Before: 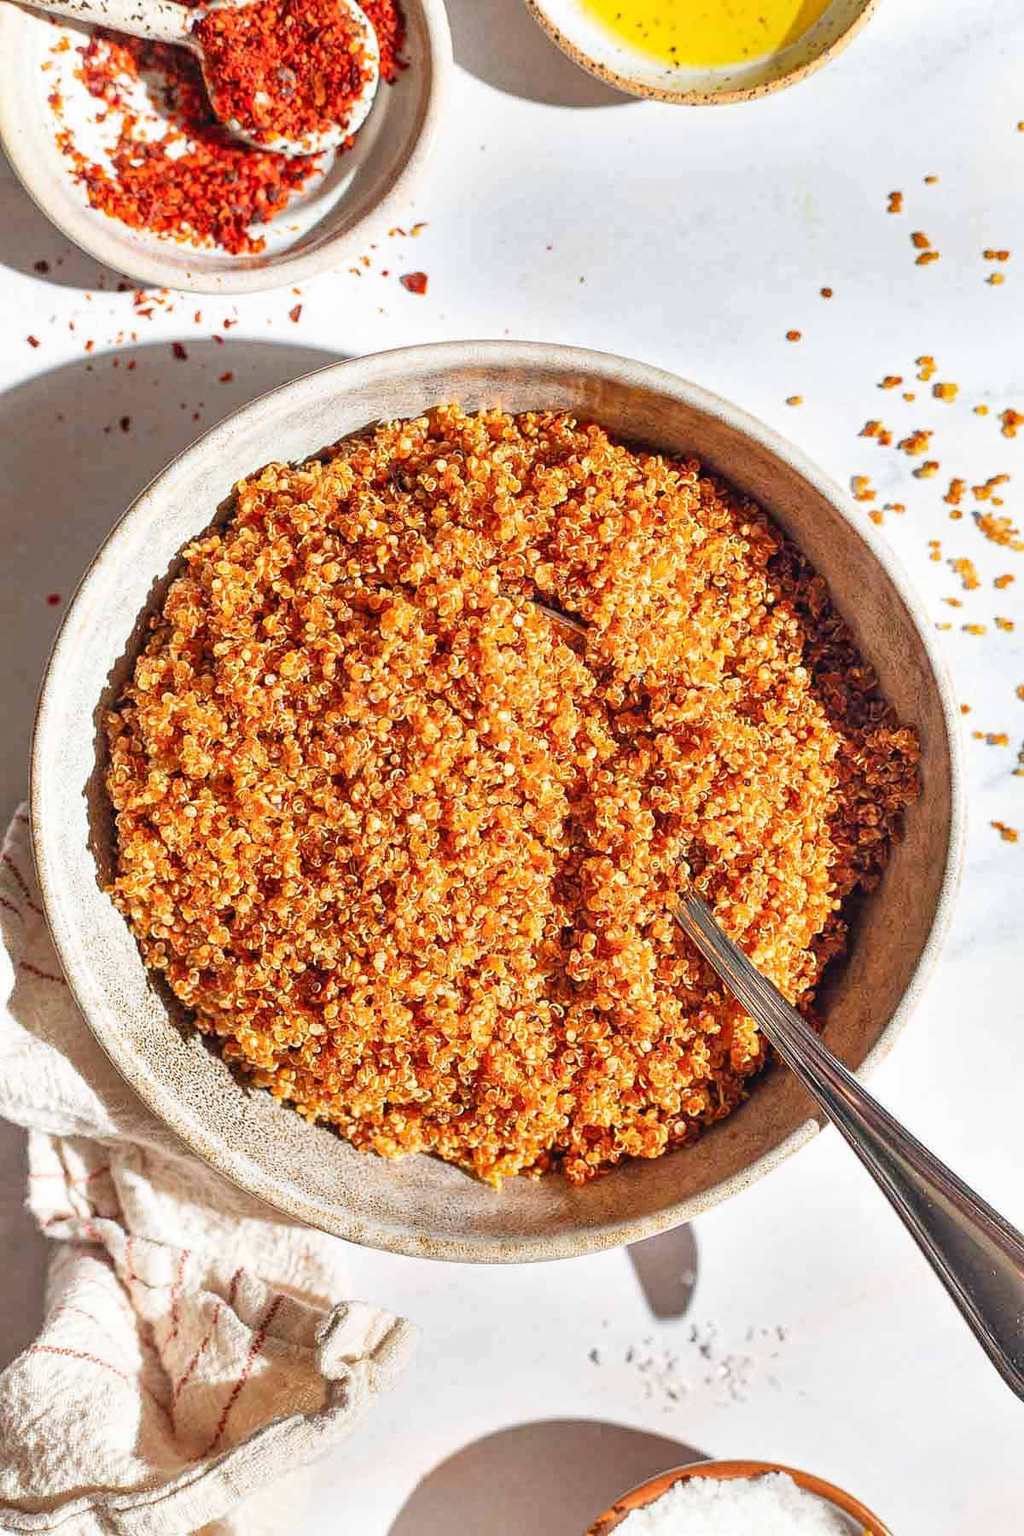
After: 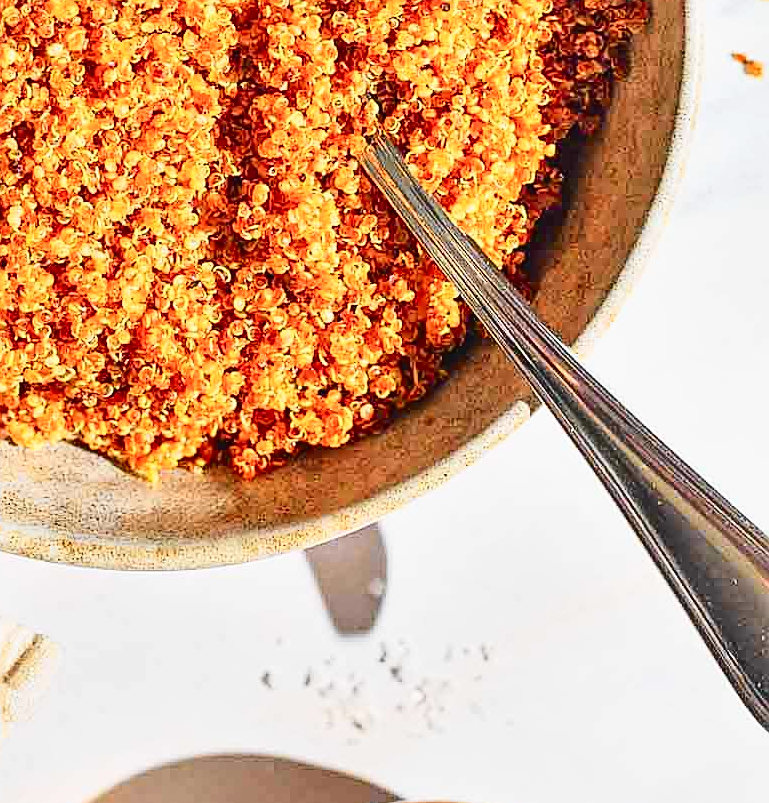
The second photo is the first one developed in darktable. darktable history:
crop and rotate: left 35.879%, top 50.557%, bottom 4.799%
tone curve: curves: ch0 [(0, 0.028) (0.037, 0.05) (0.123, 0.114) (0.19, 0.176) (0.269, 0.27) (0.48, 0.57) (0.595, 0.695) (0.718, 0.823) (0.855, 0.913) (1, 0.982)]; ch1 [(0, 0) (0.243, 0.245) (0.422, 0.415) (0.493, 0.495) (0.508, 0.506) (0.536, 0.538) (0.569, 0.58) (0.611, 0.644) (0.769, 0.807) (1, 1)]; ch2 [(0, 0) (0.249, 0.216) (0.349, 0.321) (0.424, 0.442) (0.476, 0.483) (0.498, 0.499) (0.517, 0.519) (0.532, 0.547) (0.569, 0.608) (0.614, 0.661) (0.706, 0.75) (0.808, 0.809) (0.991, 0.968)], color space Lab, independent channels
sharpen: amount 0.547
